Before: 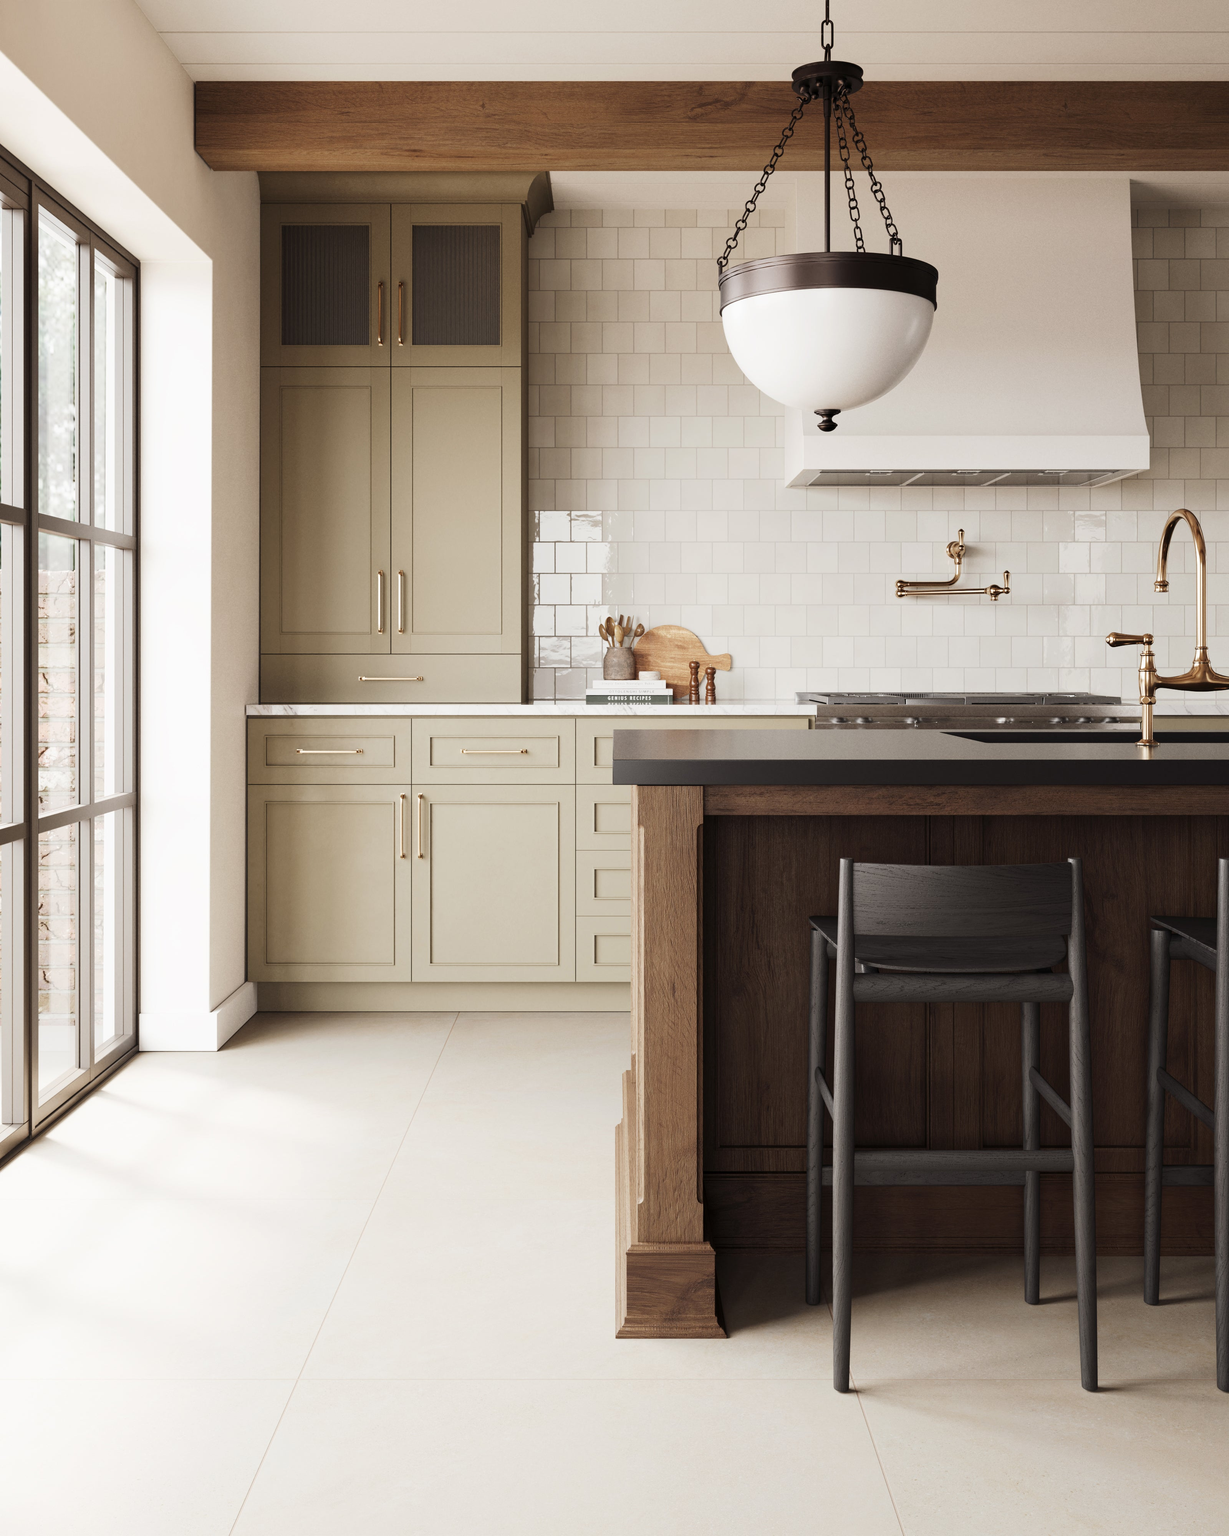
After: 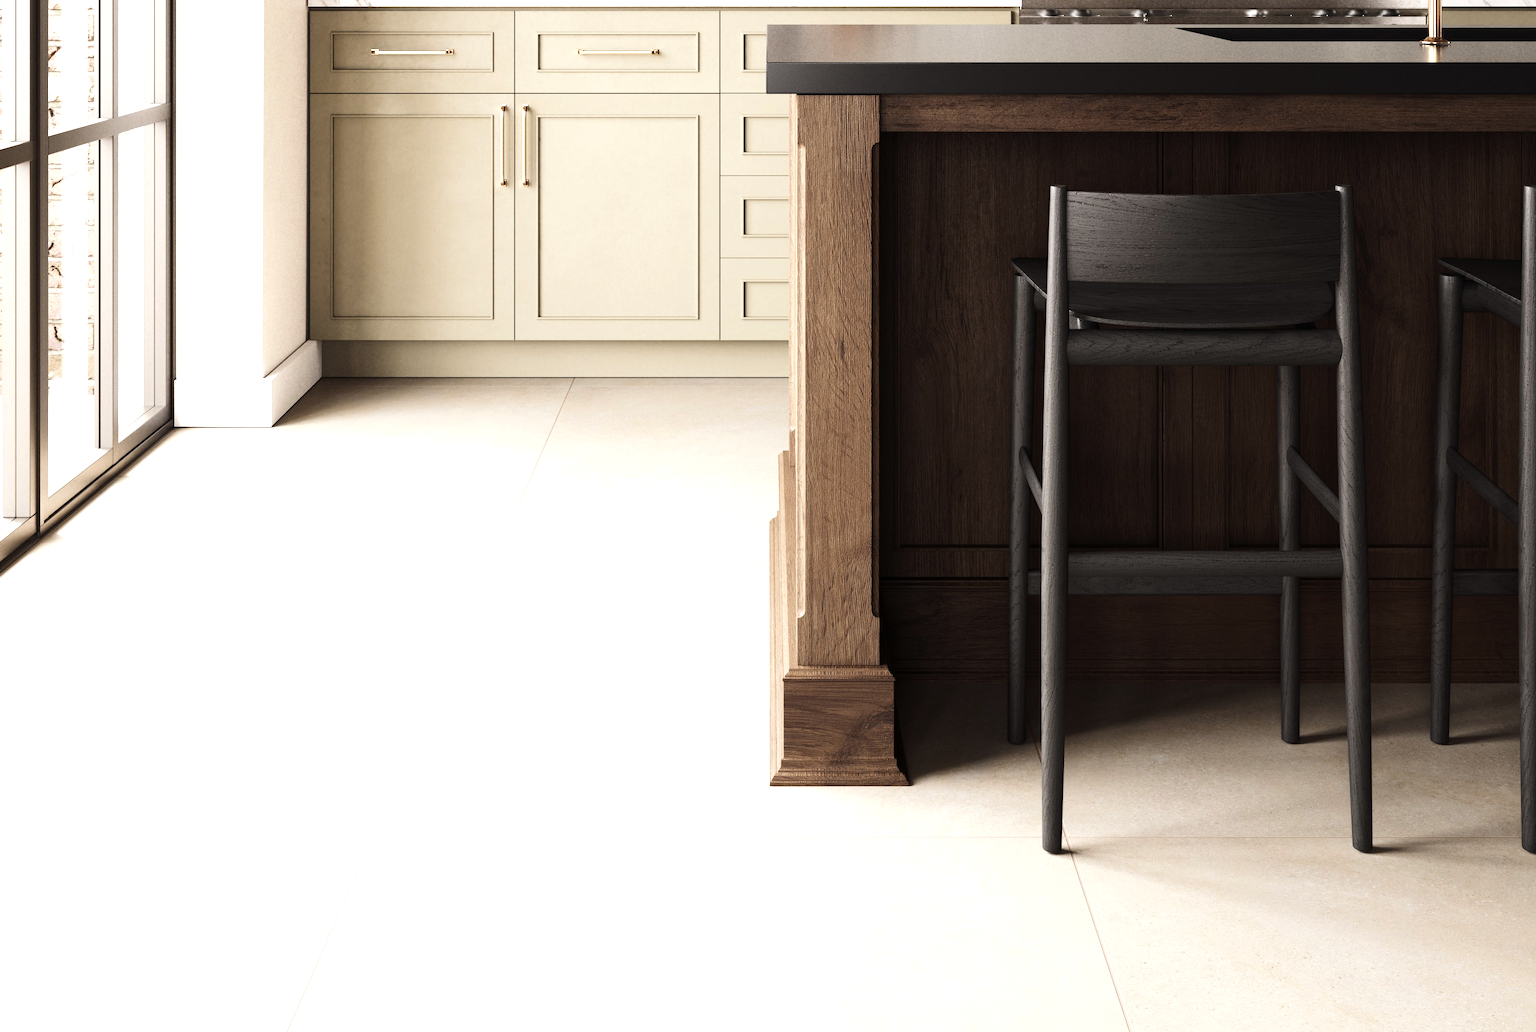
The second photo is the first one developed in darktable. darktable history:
crop and rotate: top 46.237%
tone equalizer: -8 EV -0.75 EV, -7 EV -0.7 EV, -6 EV -0.6 EV, -5 EV -0.4 EV, -3 EV 0.4 EV, -2 EV 0.6 EV, -1 EV 0.7 EV, +0 EV 0.75 EV, edges refinement/feathering 500, mask exposure compensation -1.57 EV, preserve details no
